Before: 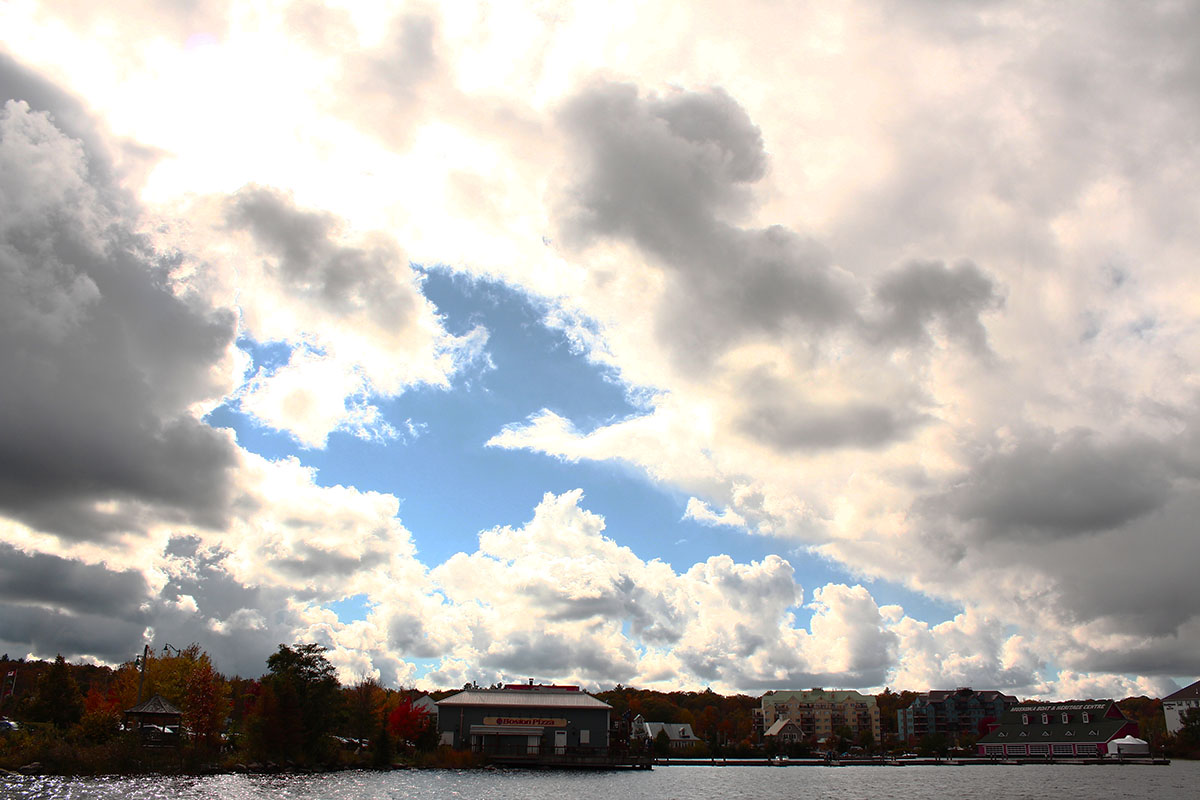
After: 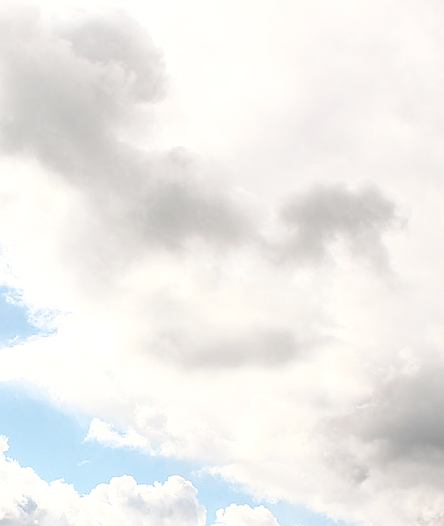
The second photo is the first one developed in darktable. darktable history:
crop and rotate: left 49.805%, top 10.111%, right 13.14%, bottom 24.067%
sharpen: radius 0.977, amount 0.607
base curve: curves: ch0 [(0, 0) (0.032, 0.037) (0.105, 0.228) (0.435, 0.76) (0.856, 0.983) (1, 1)], preserve colors none
